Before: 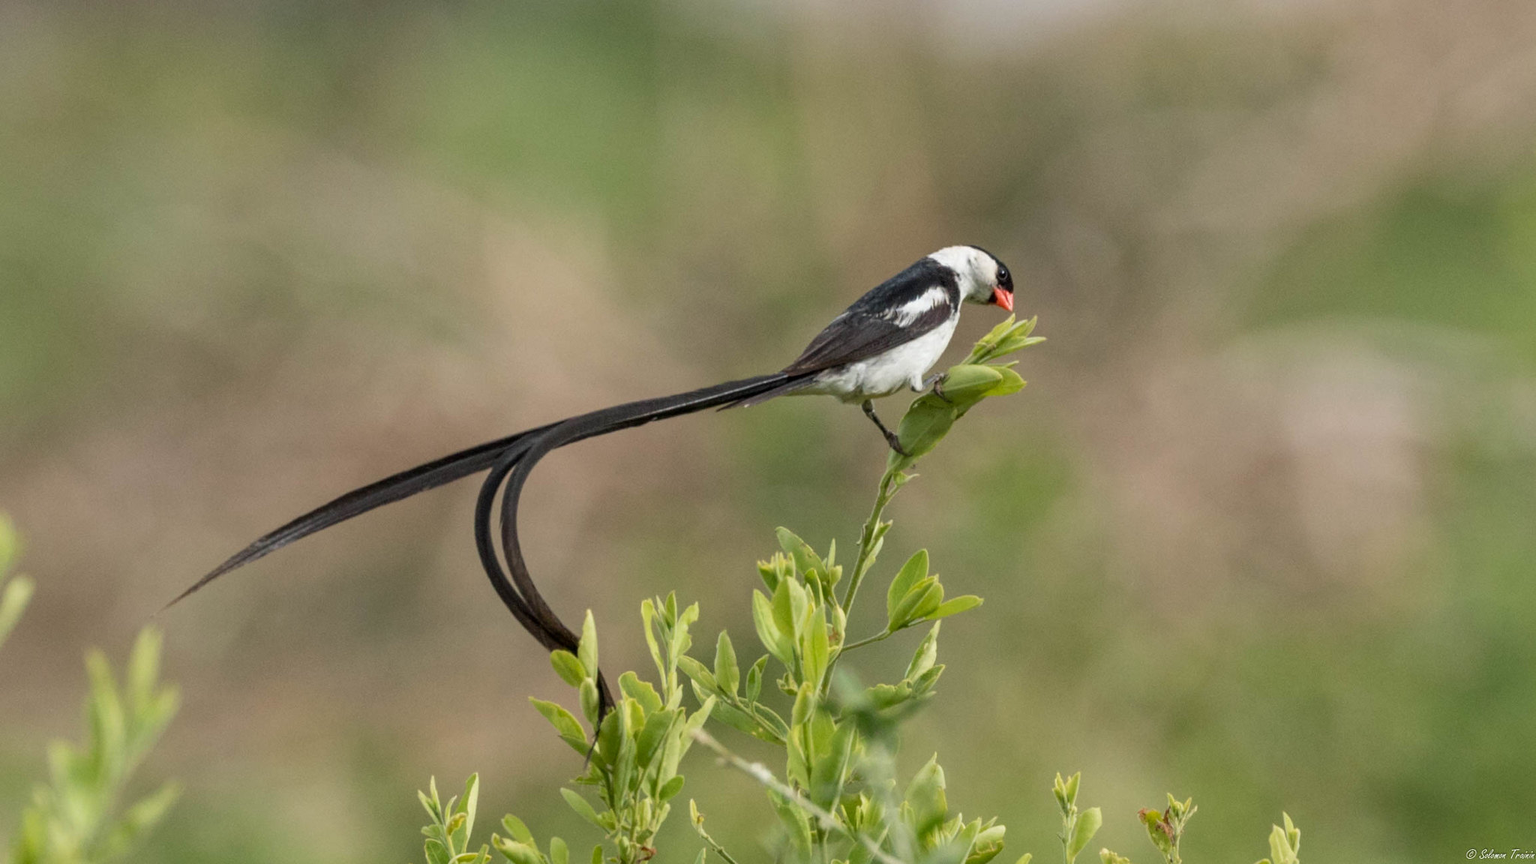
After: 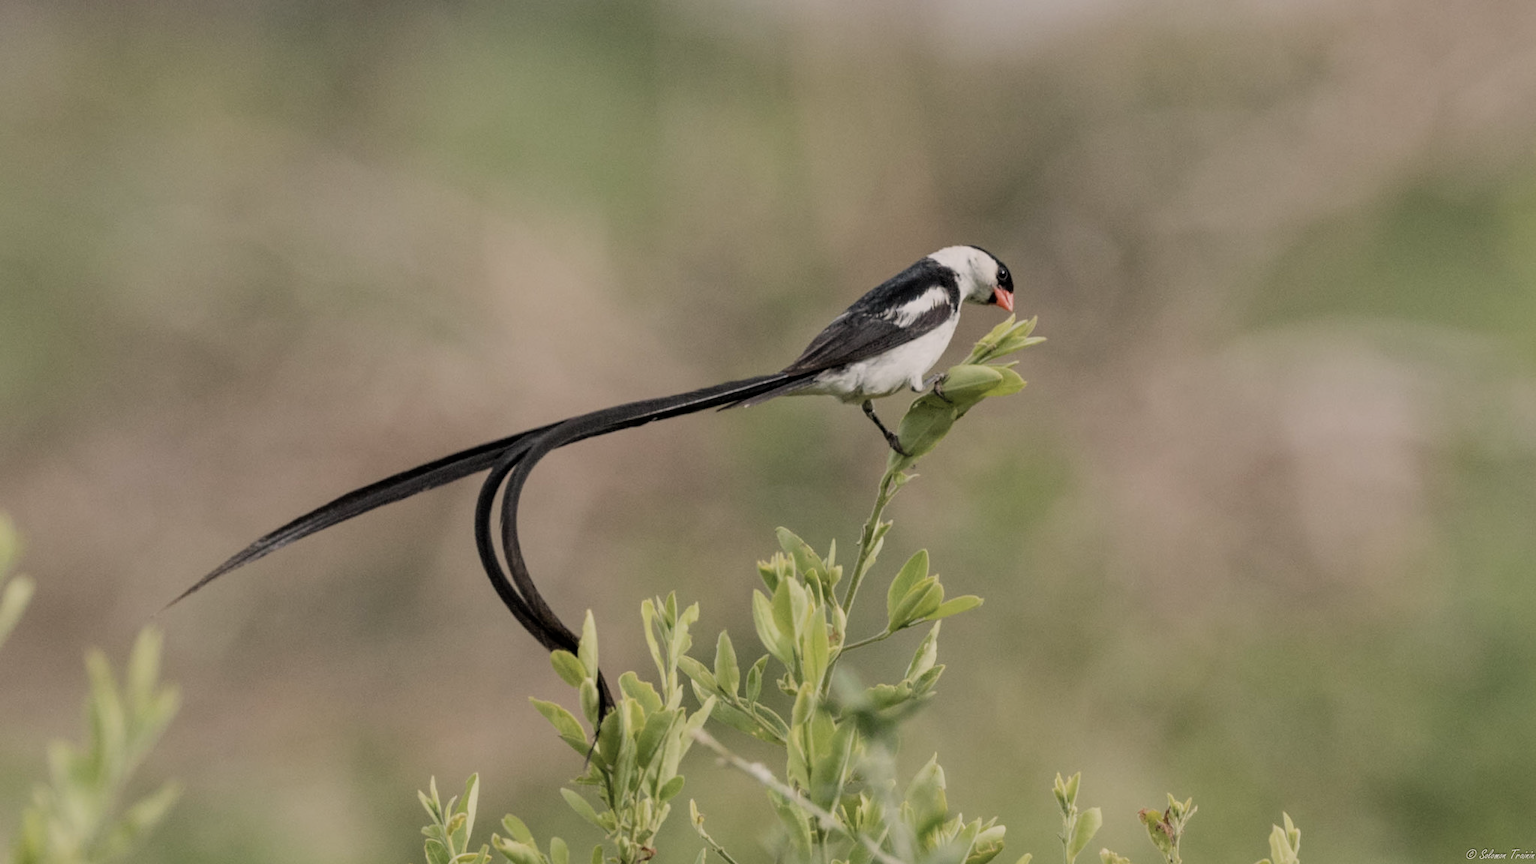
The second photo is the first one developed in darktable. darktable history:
filmic rgb: black relative exposure -7.65 EV, white relative exposure 4.56 EV, hardness 3.61
color correction: highlights a* 5.59, highlights b* 5.24, saturation 0.68
